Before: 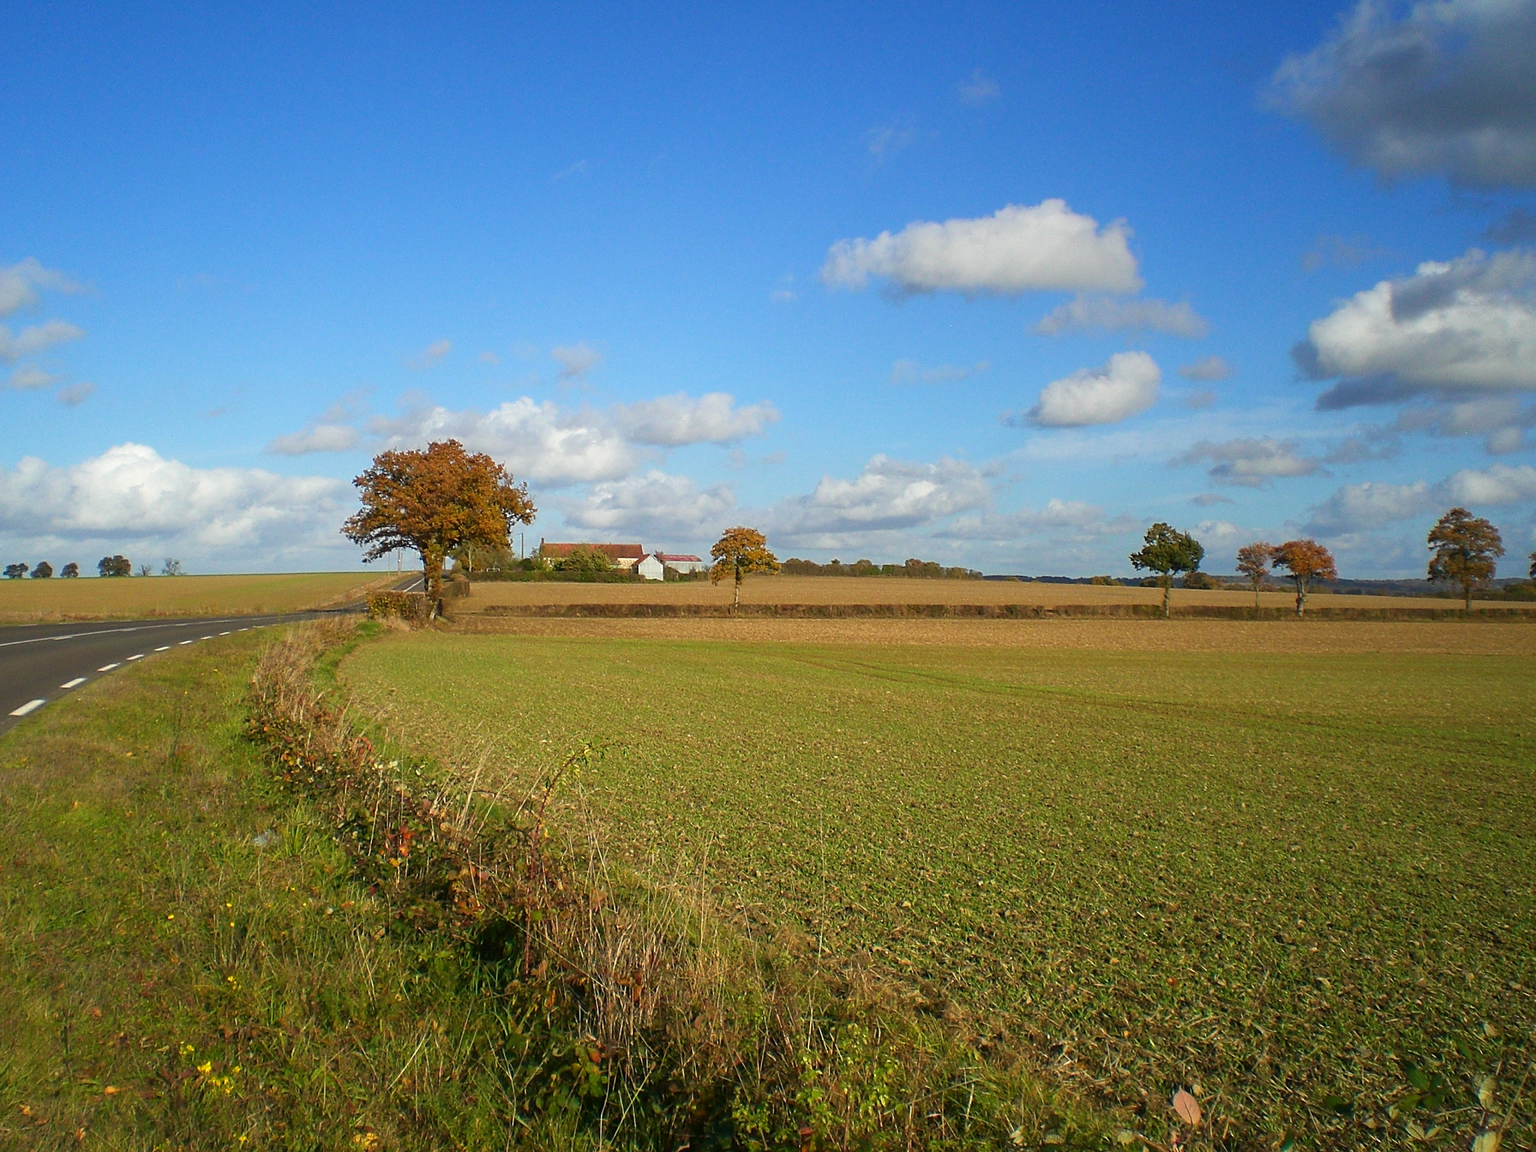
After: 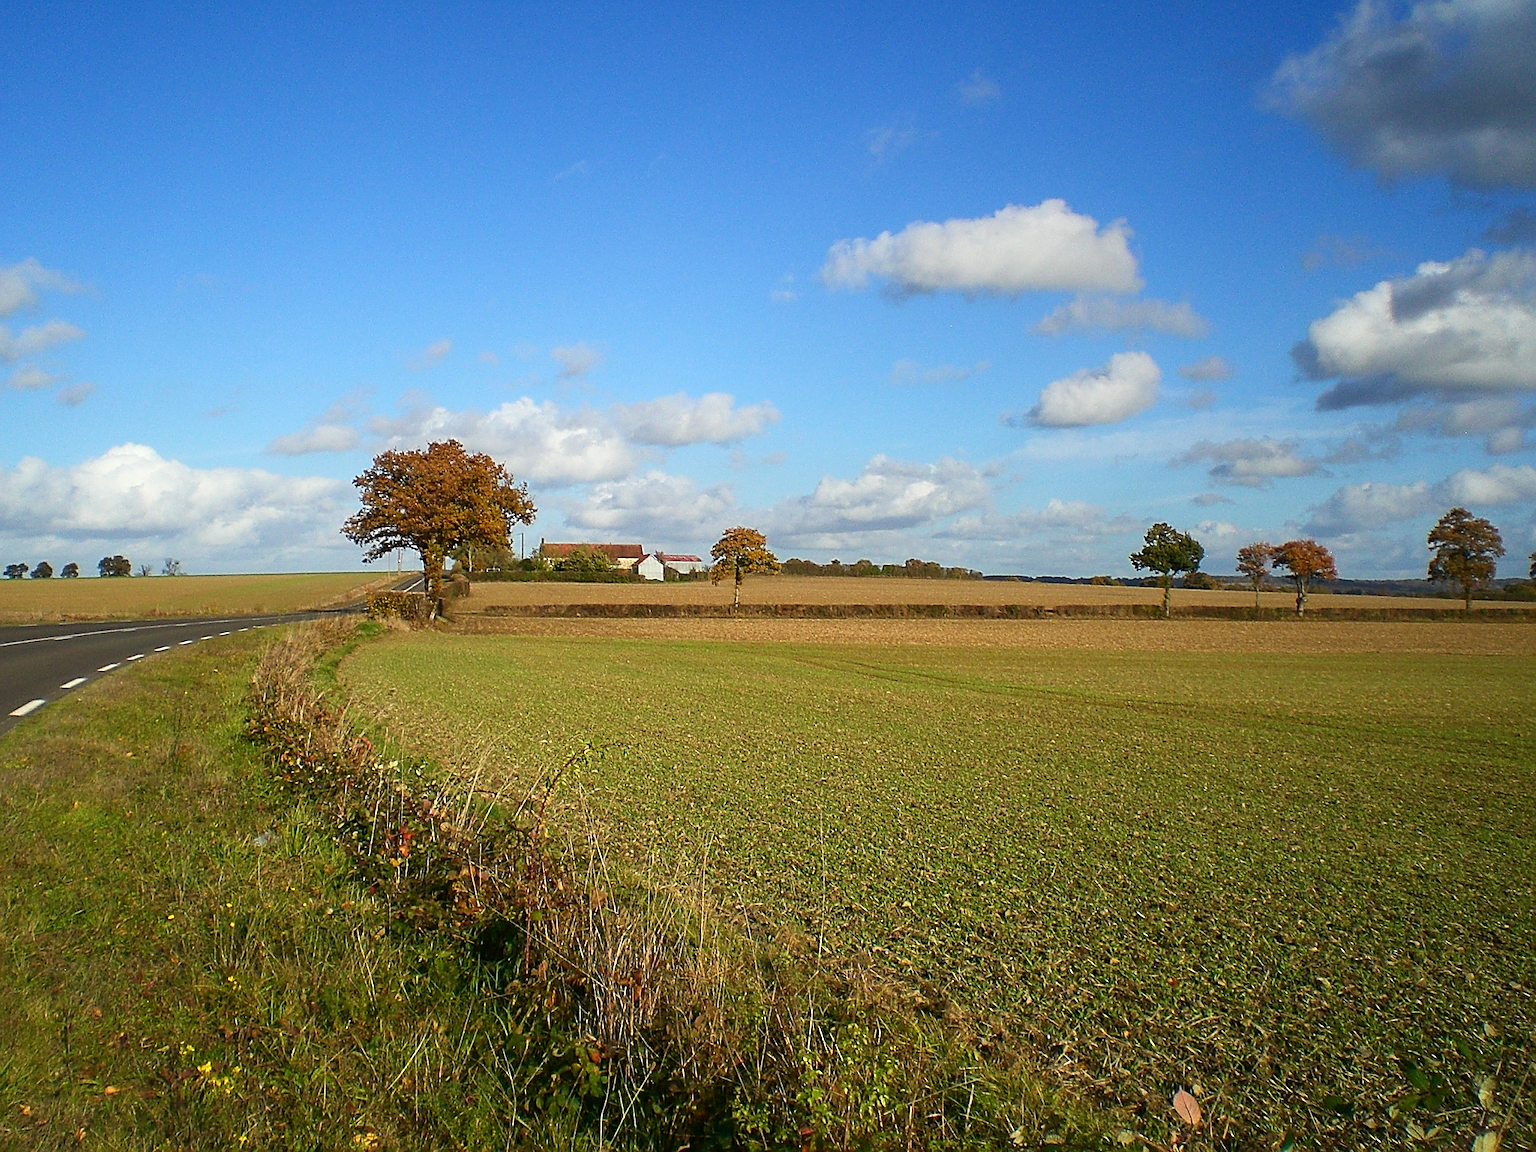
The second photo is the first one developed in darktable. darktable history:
sharpen: on, module defaults
contrast brightness saturation: contrast 0.139
